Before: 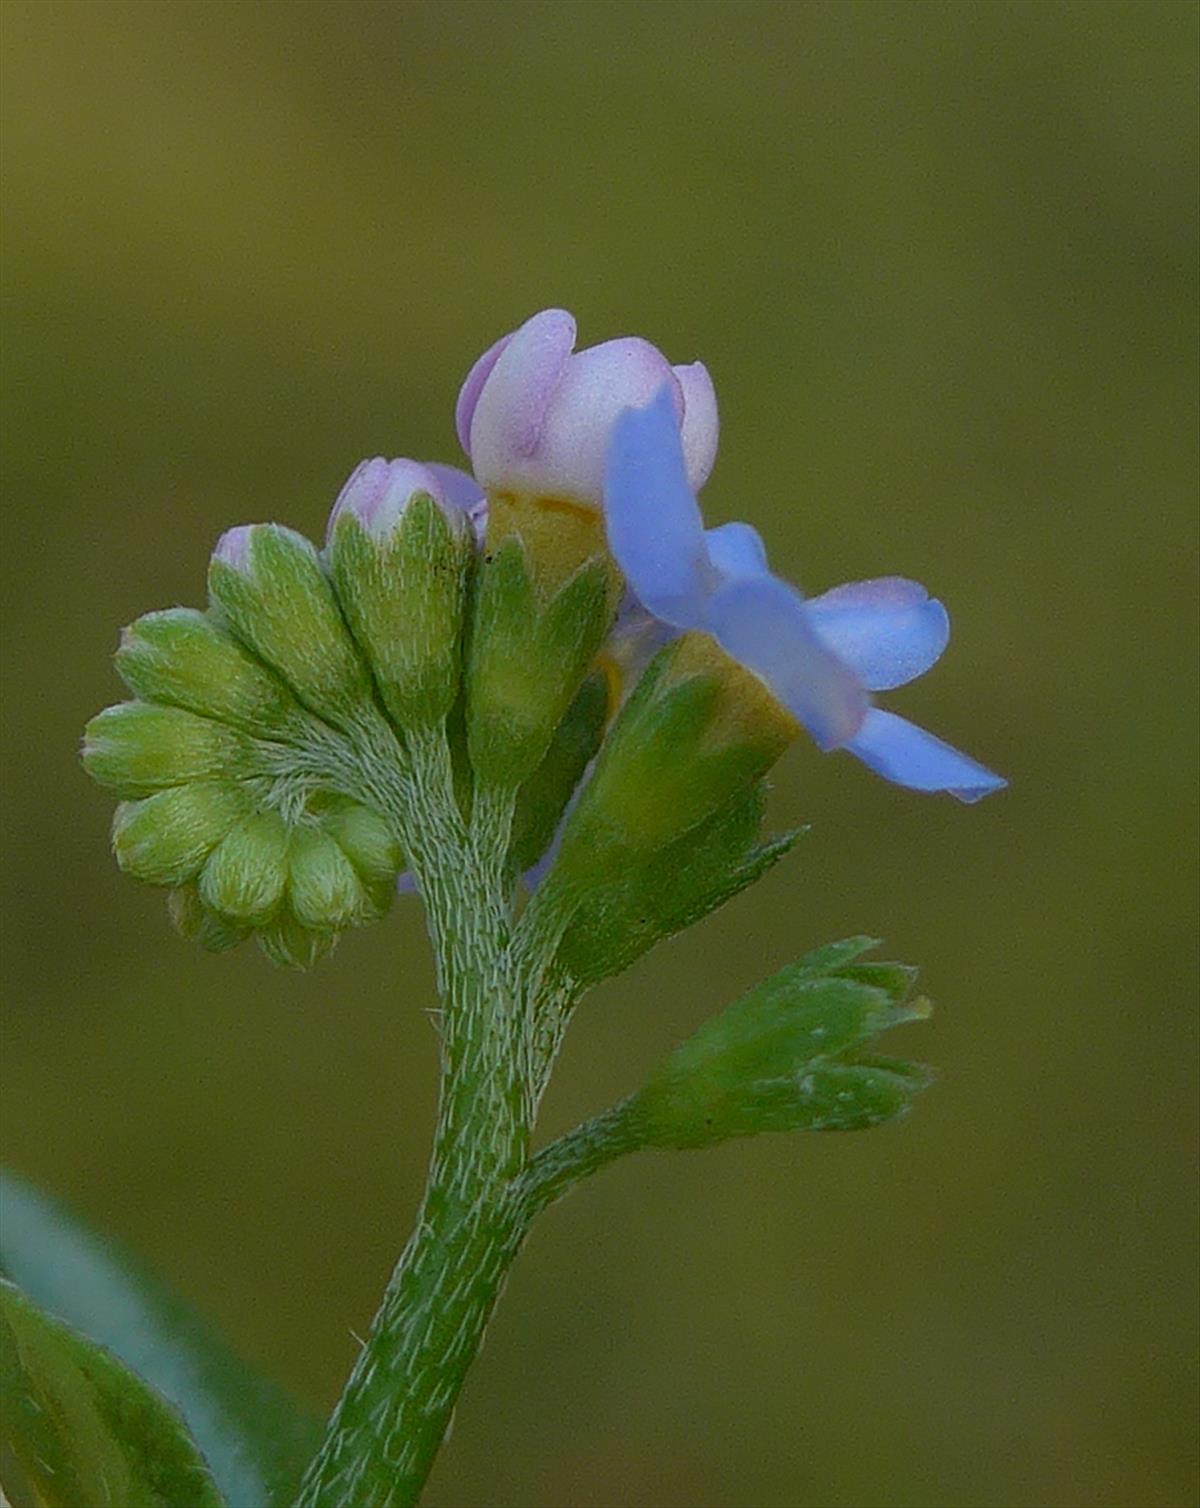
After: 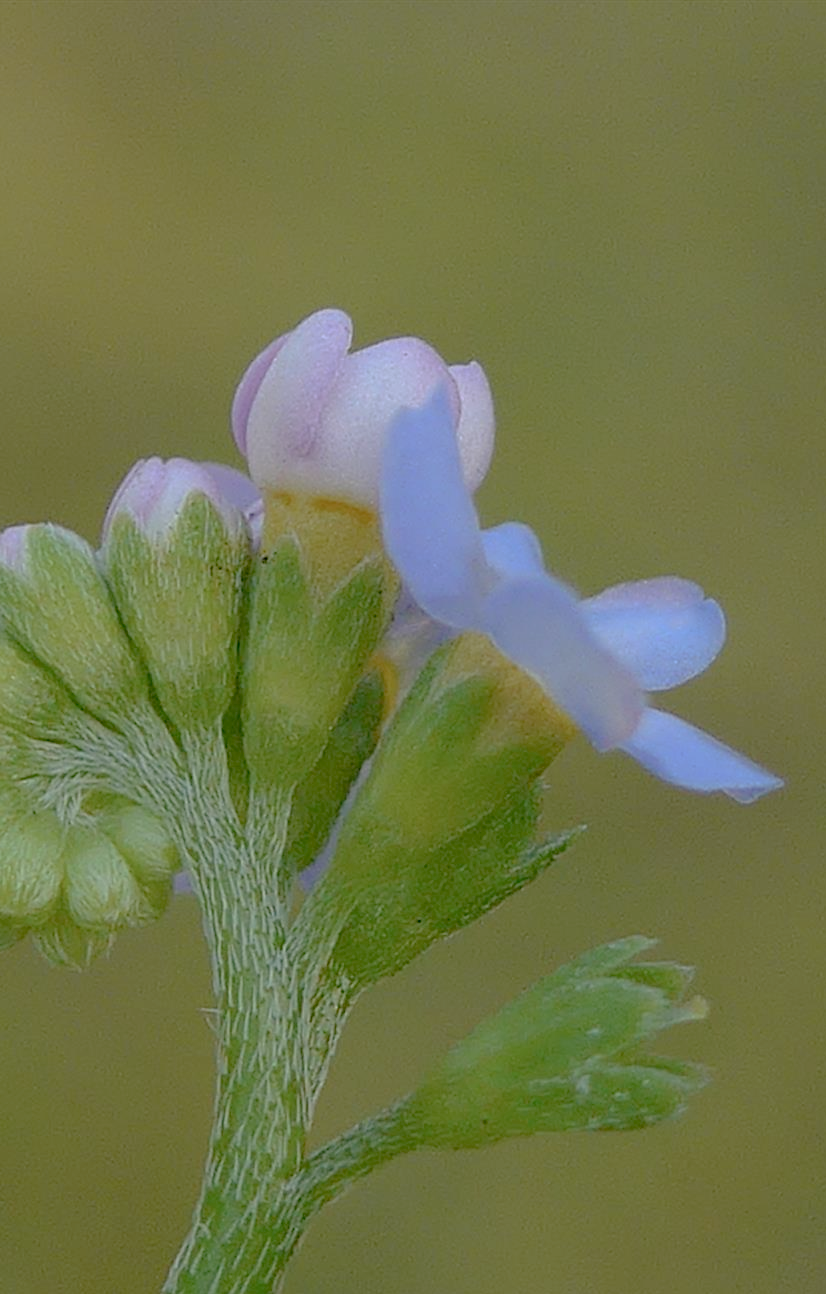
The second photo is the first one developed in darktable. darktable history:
exposure: exposure 0.081 EV, compensate exposure bias true, compensate highlight preservation false
crop: left 18.699%, right 12.423%, bottom 14.151%
tone curve: curves: ch0 [(0, 0) (0.004, 0.008) (0.077, 0.156) (0.169, 0.29) (0.774, 0.774) (1, 1)], preserve colors none
